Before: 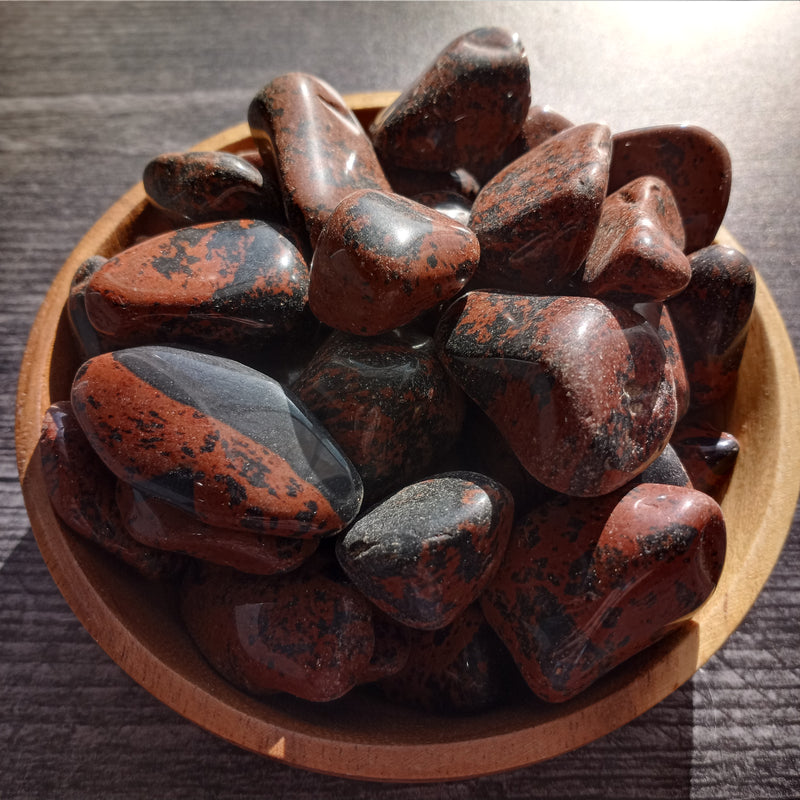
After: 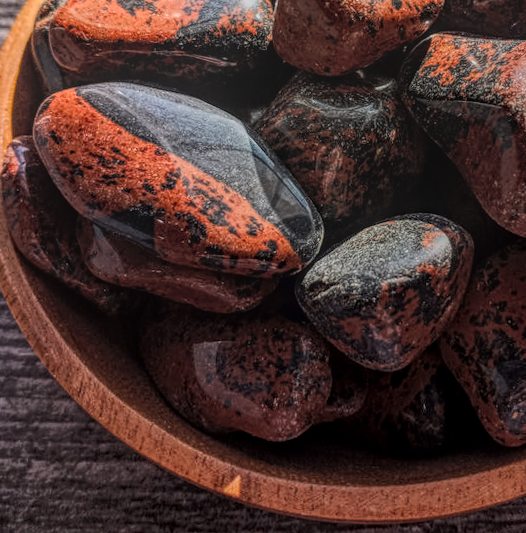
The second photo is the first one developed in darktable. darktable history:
crop and rotate: angle -1.09°, left 3.997%, top 32.044%, right 29.013%
base curve: curves: ch0 [(0, 0) (0.007, 0.004) (0.027, 0.03) (0.046, 0.07) (0.207, 0.54) (0.442, 0.872) (0.673, 0.972) (1, 1)]
local contrast: highlights 20%, shadows 31%, detail 199%, midtone range 0.2
